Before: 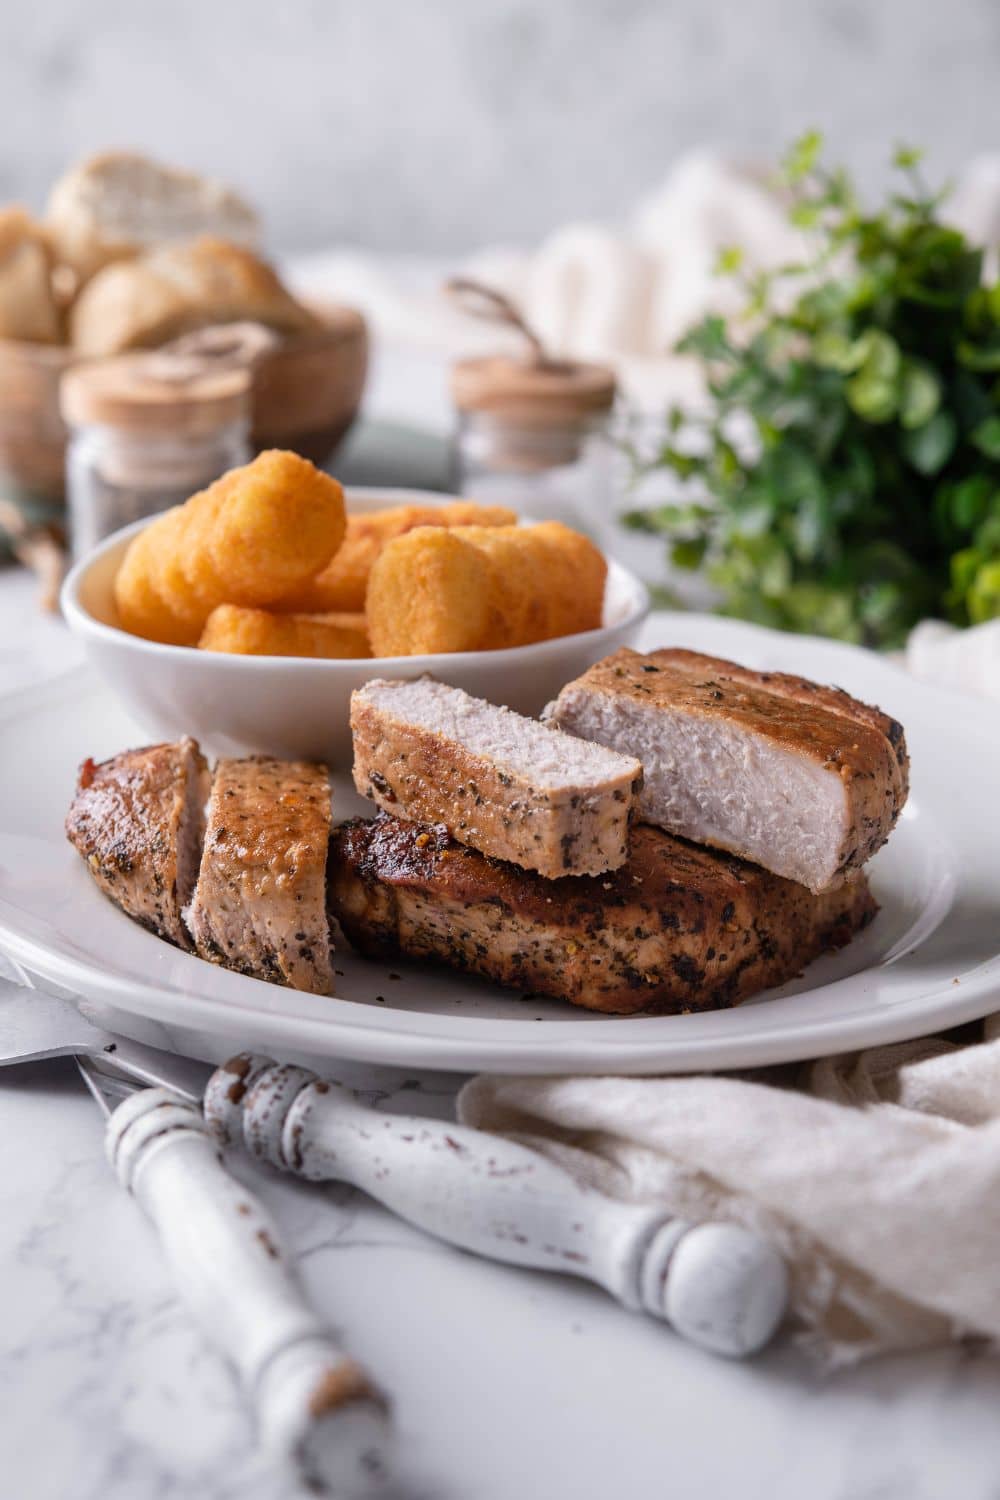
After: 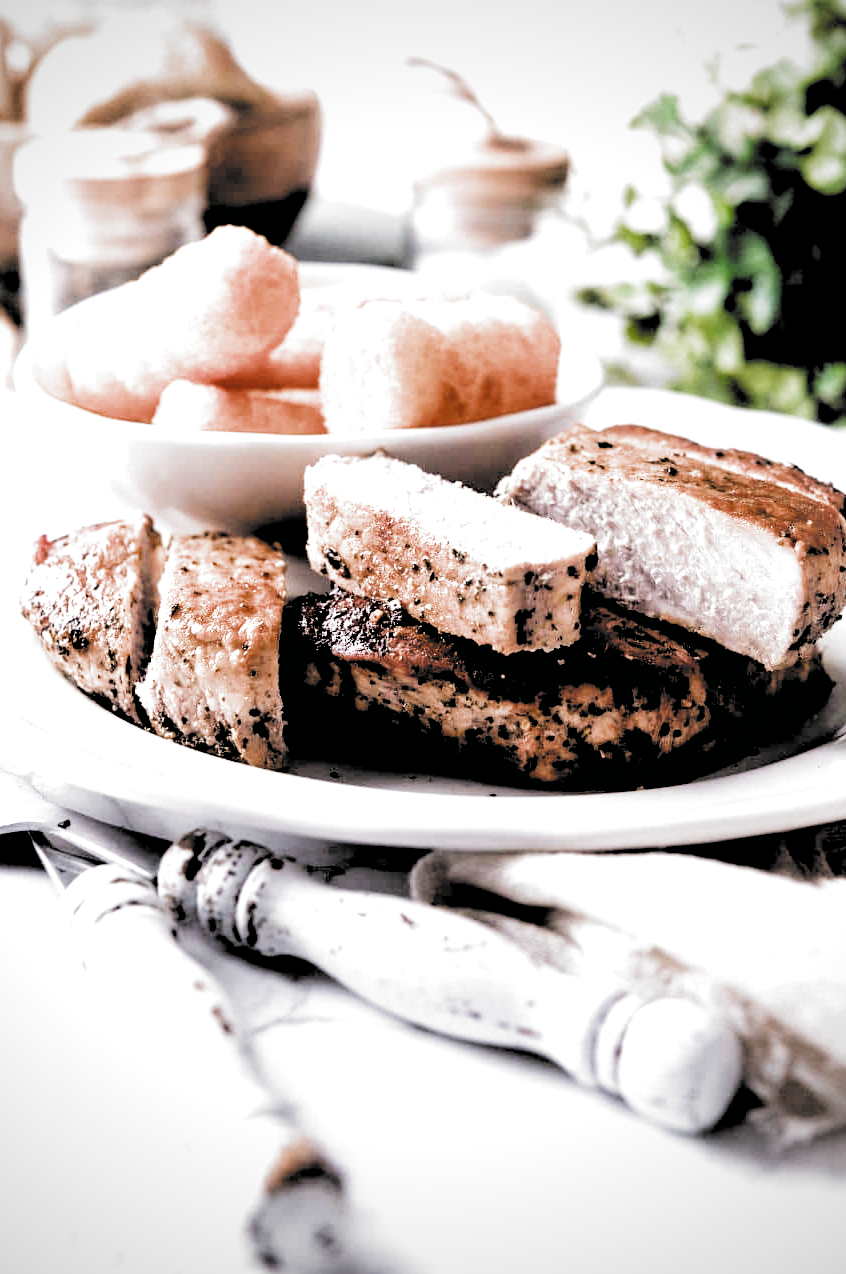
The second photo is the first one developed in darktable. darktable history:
crop and rotate: left 4.688%, top 15.007%, right 10.668%
exposure: black level correction 0, exposure 0.698 EV, compensate exposure bias true, compensate highlight preservation false
vignetting: fall-off radius 60.85%
filmic rgb: black relative exposure -1.1 EV, white relative exposure 2.05 EV, threshold 5.99 EV, hardness 1.58, contrast 2.246, color science v4 (2020), contrast in shadows soft, contrast in highlights soft, enable highlight reconstruction true
